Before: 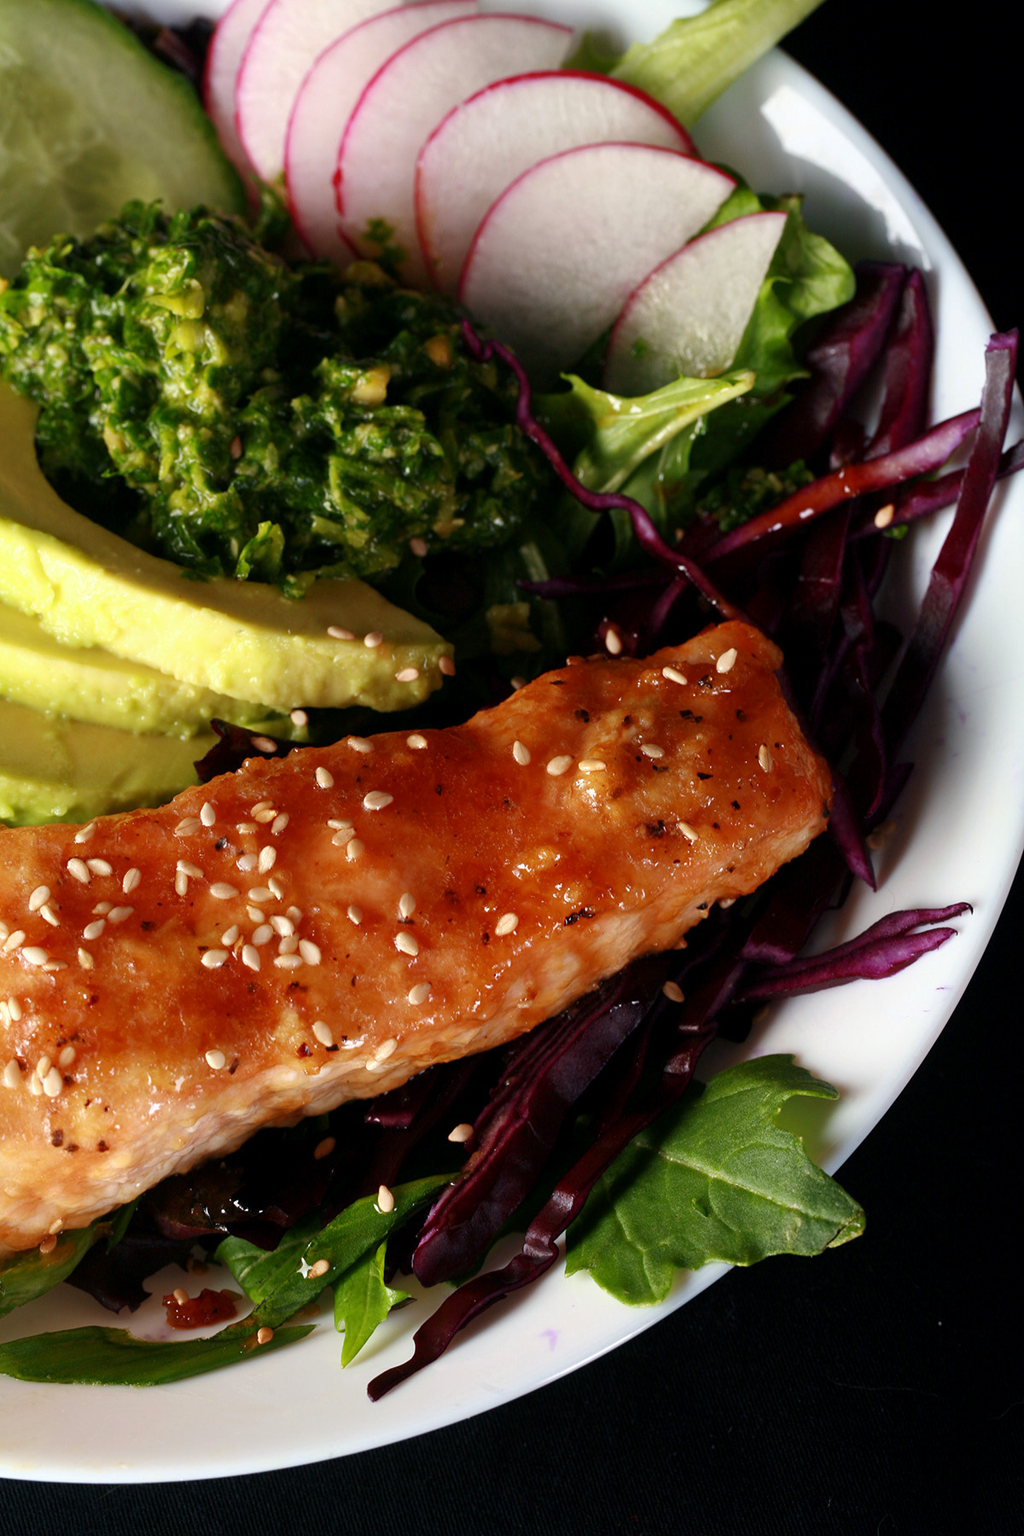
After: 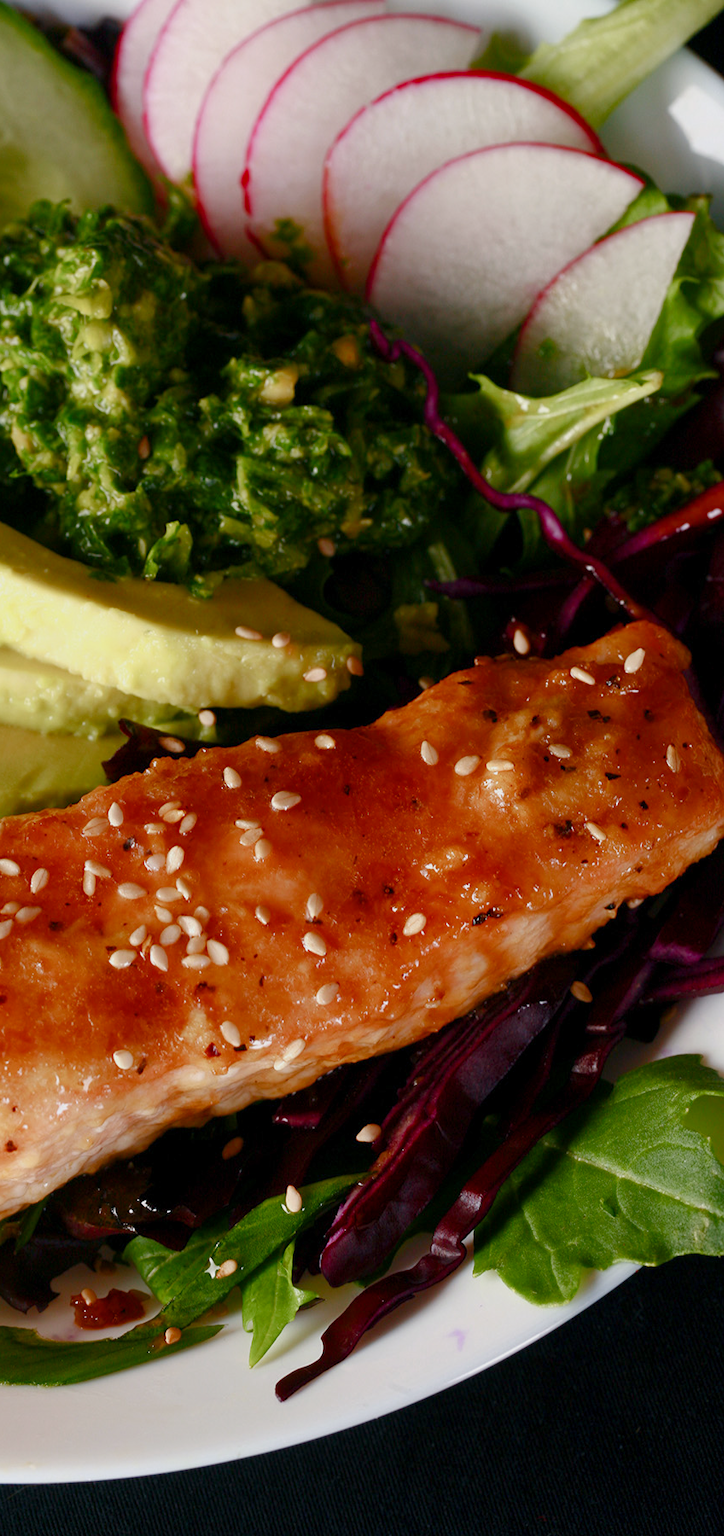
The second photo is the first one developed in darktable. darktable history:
crop and rotate: left 9.061%, right 20.142%
exposure: exposure -0.05 EV
color balance rgb: shadows lift › chroma 1%, shadows lift › hue 113°, highlights gain › chroma 0.2%, highlights gain › hue 333°, perceptual saturation grading › global saturation 20%, perceptual saturation grading › highlights -50%, perceptual saturation grading › shadows 25%, contrast -10%
